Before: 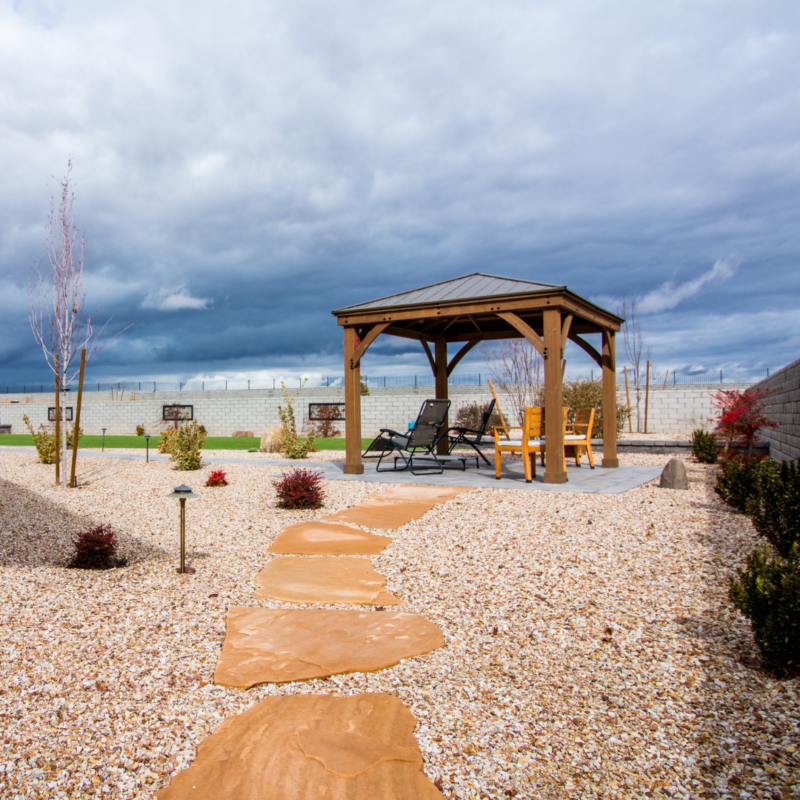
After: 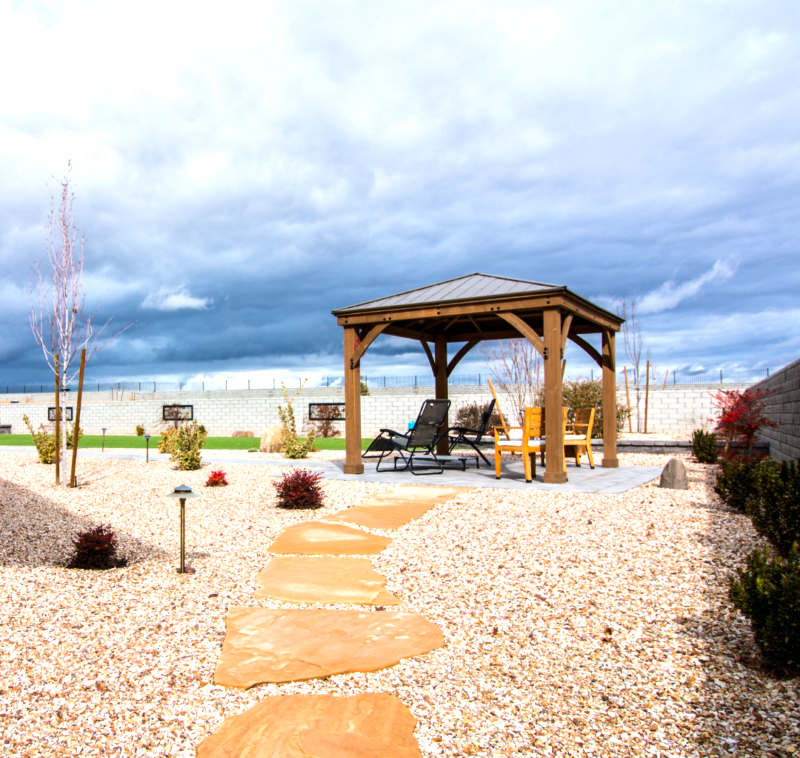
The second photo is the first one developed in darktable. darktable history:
crop and rotate: top 0.006%, bottom 5.149%
tone equalizer: -8 EV 0.001 EV, -7 EV -0.002 EV, -6 EV 0.005 EV, -5 EV -0.049 EV, -4 EV -0.149 EV, -3 EV -0.192 EV, -2 EV 0.223 EV, -1 EV 0.705 EV, +0 EV 0.517 EV
